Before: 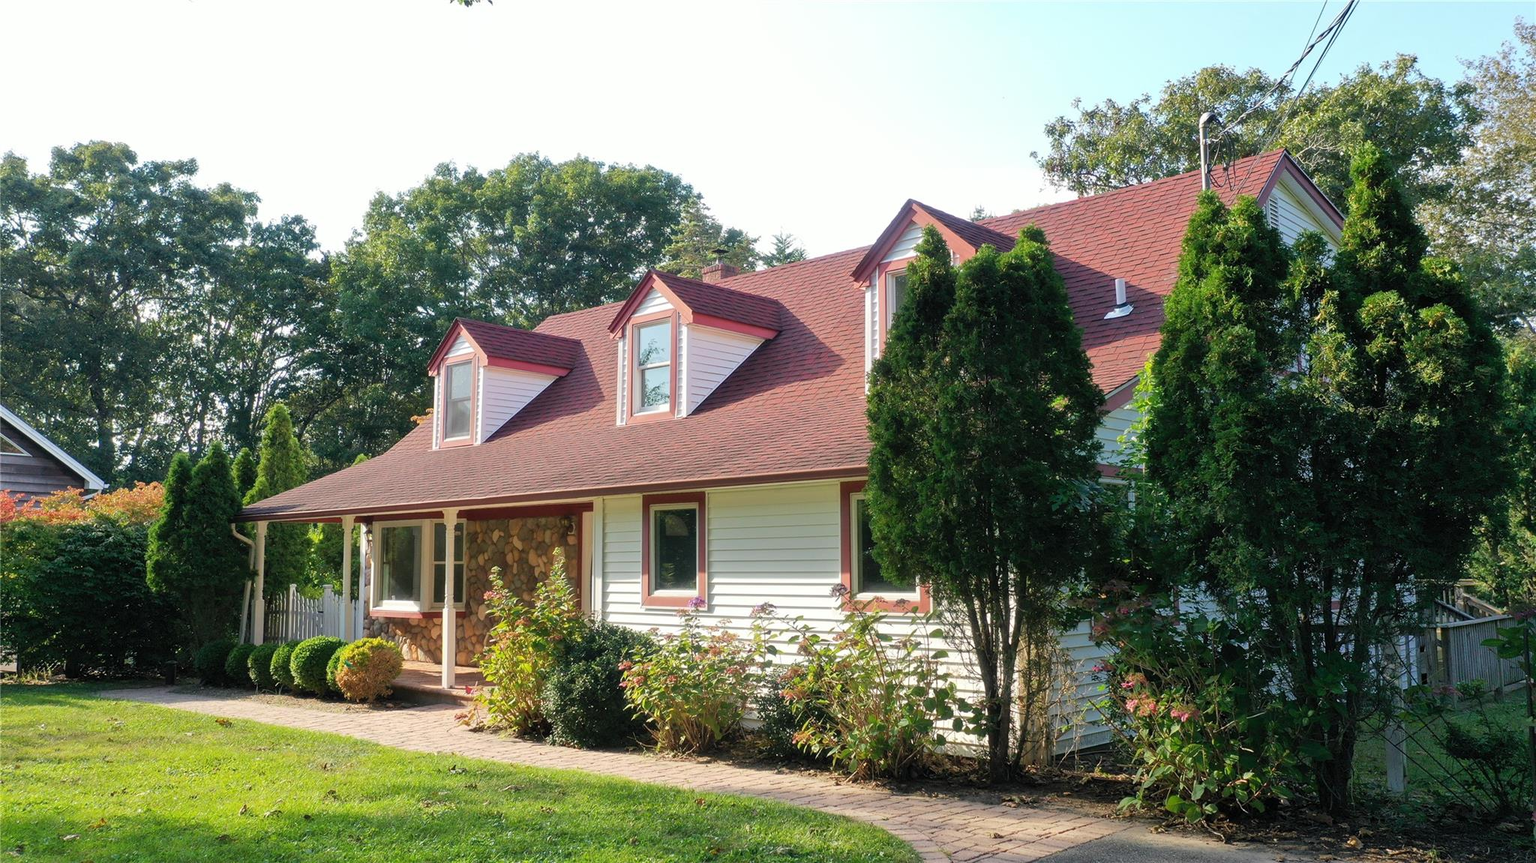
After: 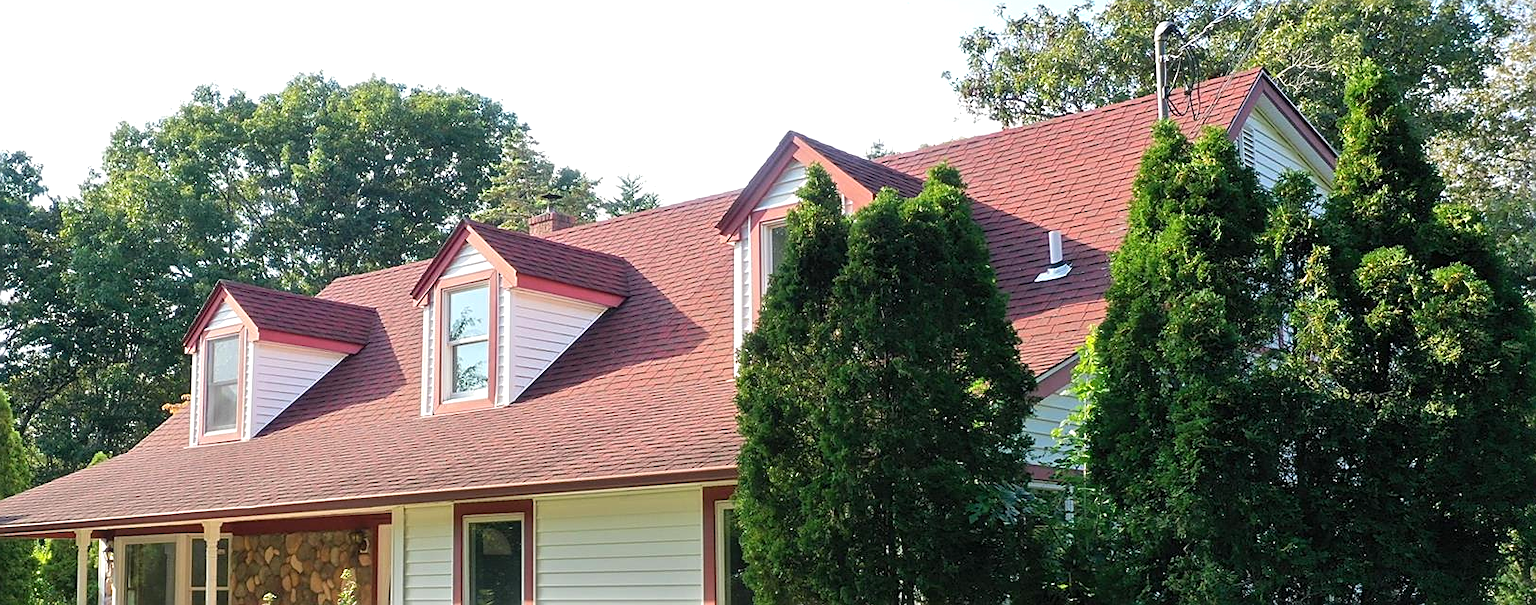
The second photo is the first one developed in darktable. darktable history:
crop: left 18.38%, top 11.092%, right 2.134%, bottom 33.217%
sharpen: on, module defaults
exposure: exposure 0.367 EV, compensate highlight preservation false
